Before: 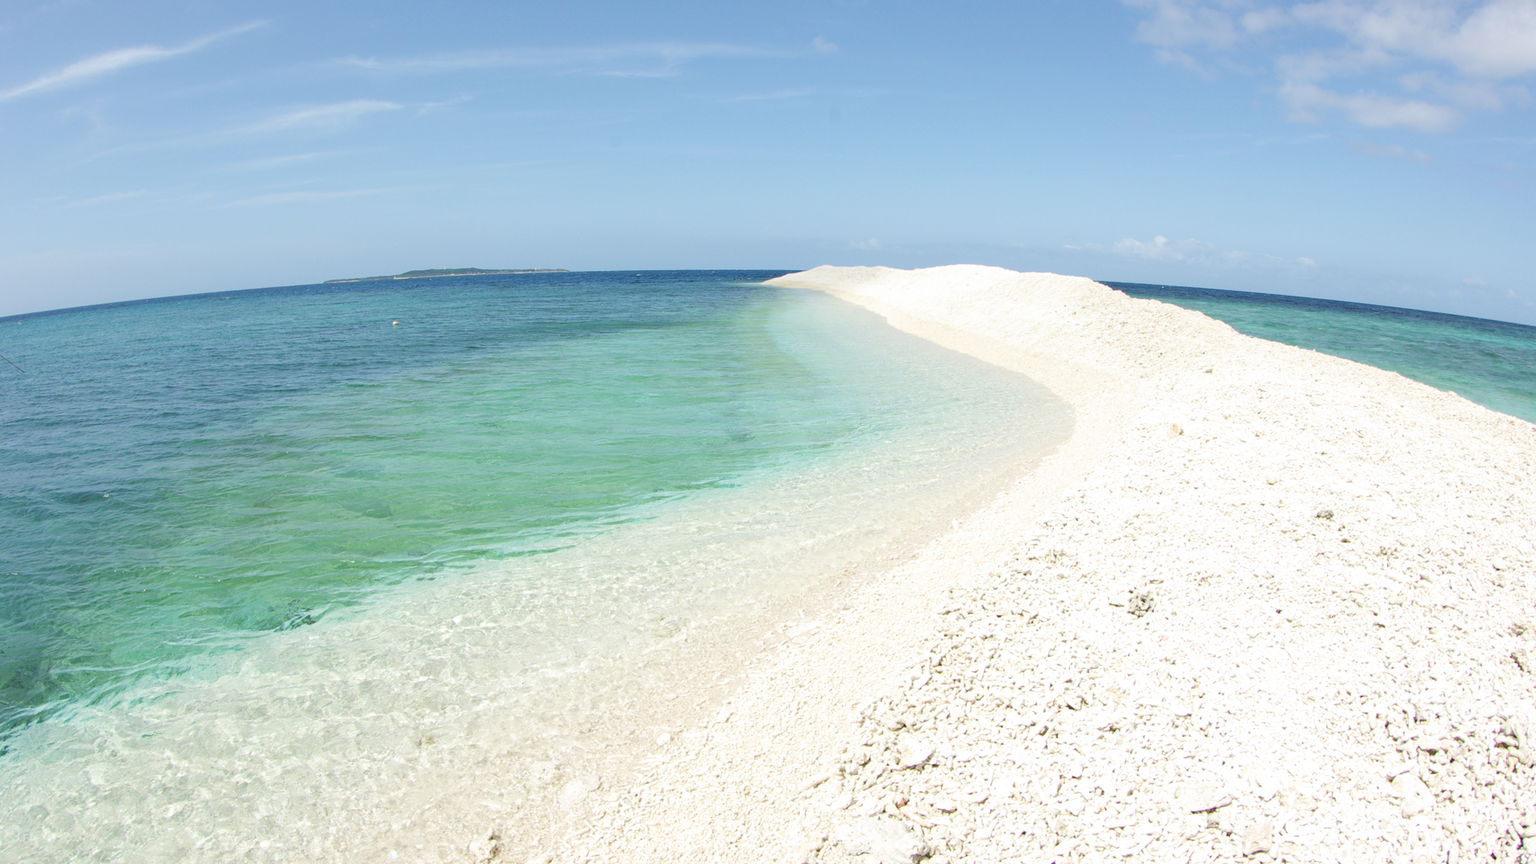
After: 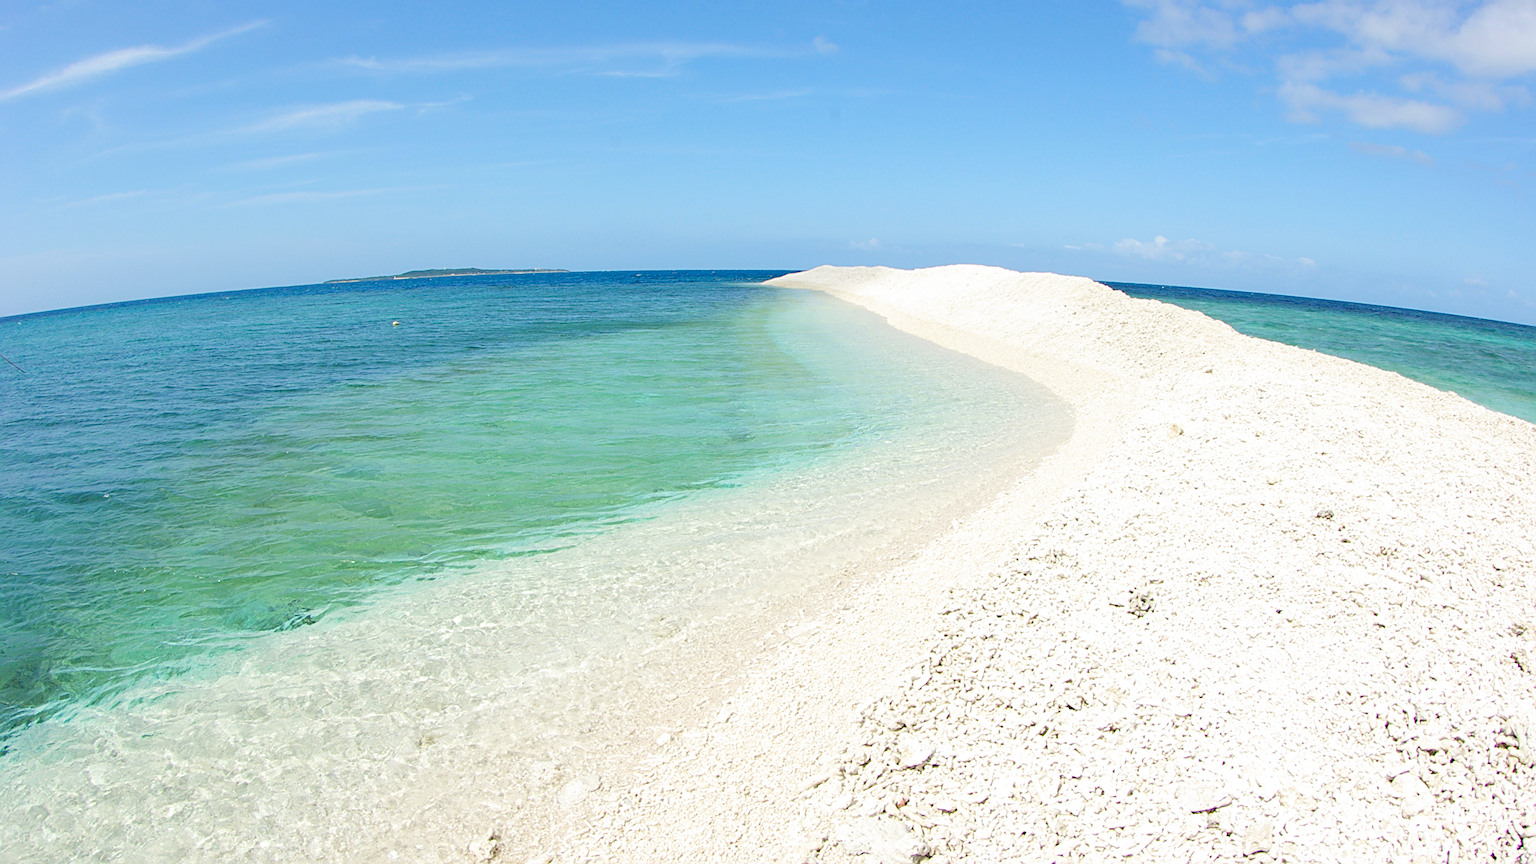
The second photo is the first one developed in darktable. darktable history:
color zones: curves: ch1 [(0.25, 0.5) (0.747, 0.71)]
sharpen: on, module defaults
